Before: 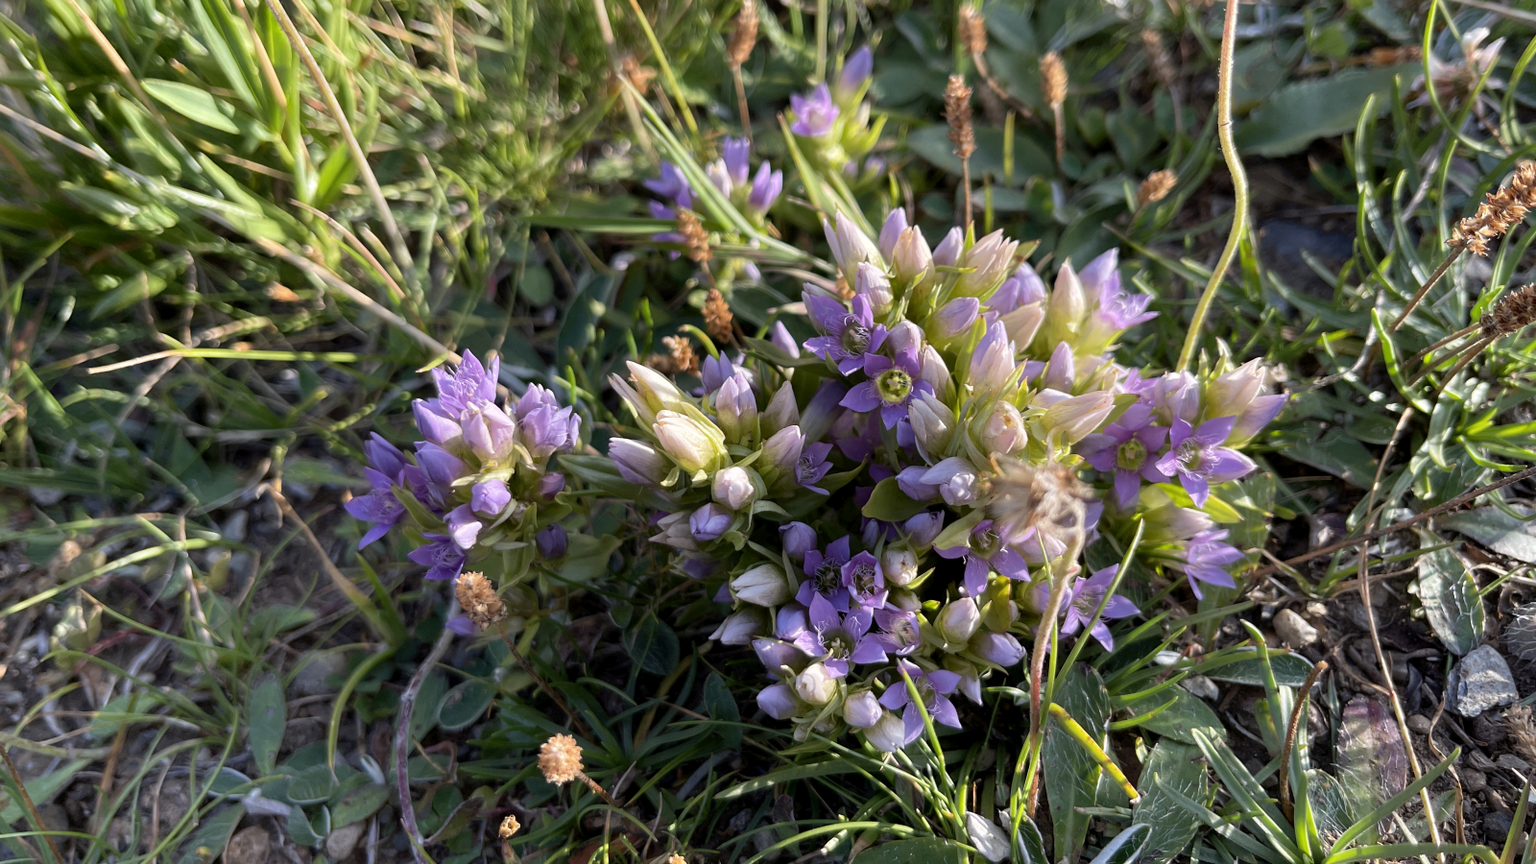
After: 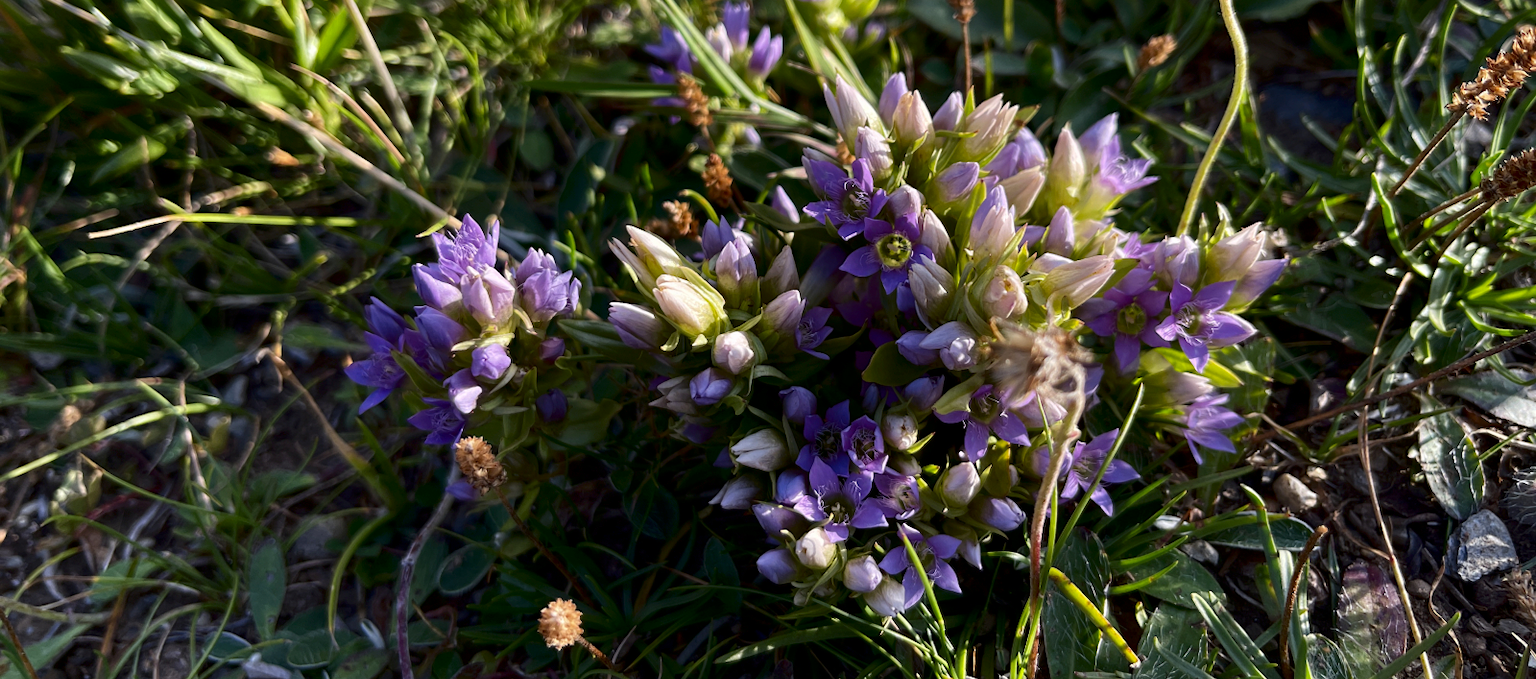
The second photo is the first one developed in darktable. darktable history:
crop and rotate: top 15.774%, bottom 5.506%
contrast brightness saturation: contrast 0.13, brightness -0.24, saturation 0.14
